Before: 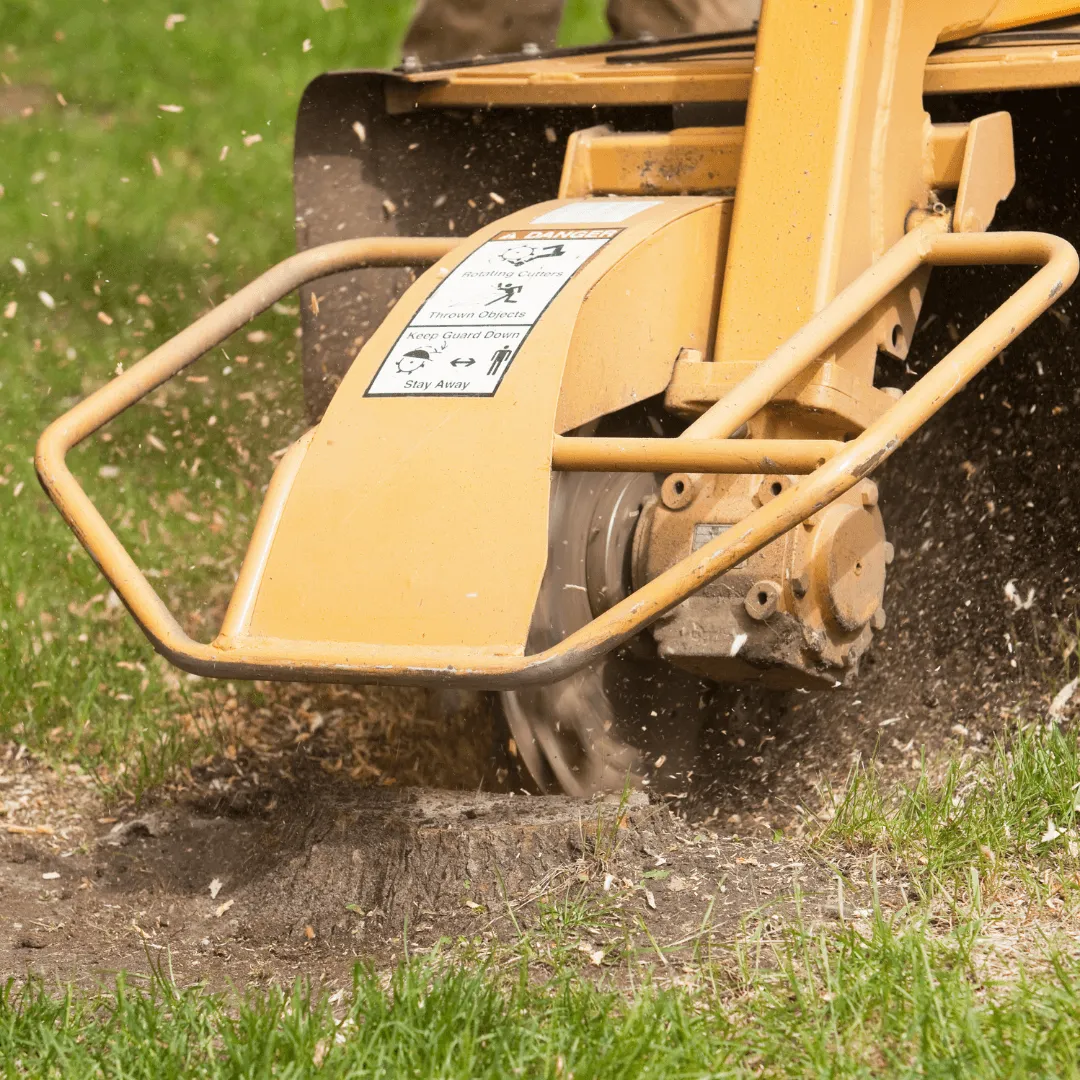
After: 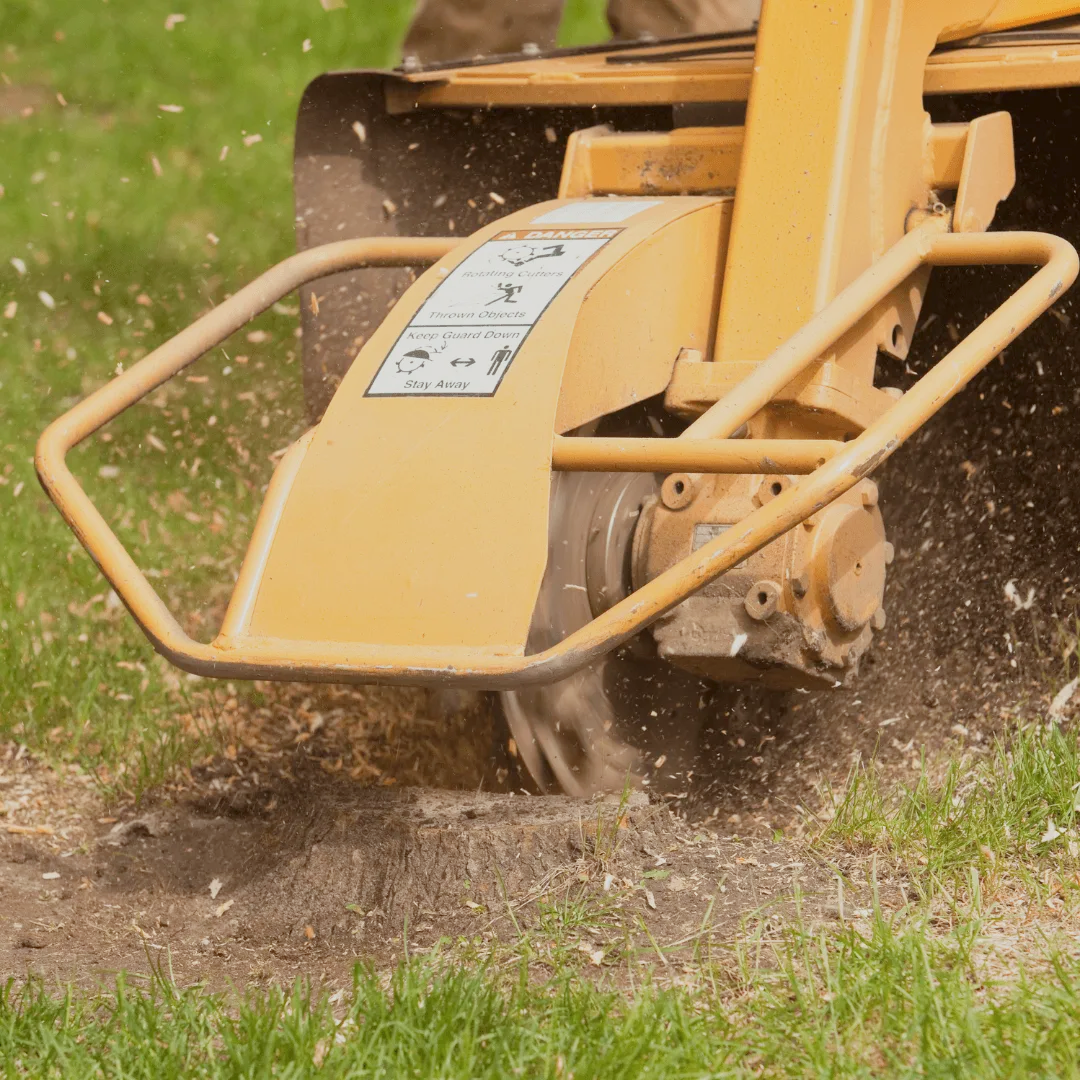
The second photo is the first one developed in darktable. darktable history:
tone equalizer: -8 EV -0.386 EV, -7 EV -0.38 EV, -6 EV -0.31 EV, -5 EV -0.249 EV, -3 EV 0.235 EV, -2 EV 0.333 EV, -1 EV 0.394 EV, +0 EV 0.401 EV
color balance rgb: shadows lift › luminance -9.423%, power › luminance -3.697%, power › chroma 0.577%, power › hue 40.39°, linear chroma grading › shadows -3.245%, linear chroma grading › highlights -3.711%, perceptual saturation grading › global saturation 0.264%, contrast -29.632%
